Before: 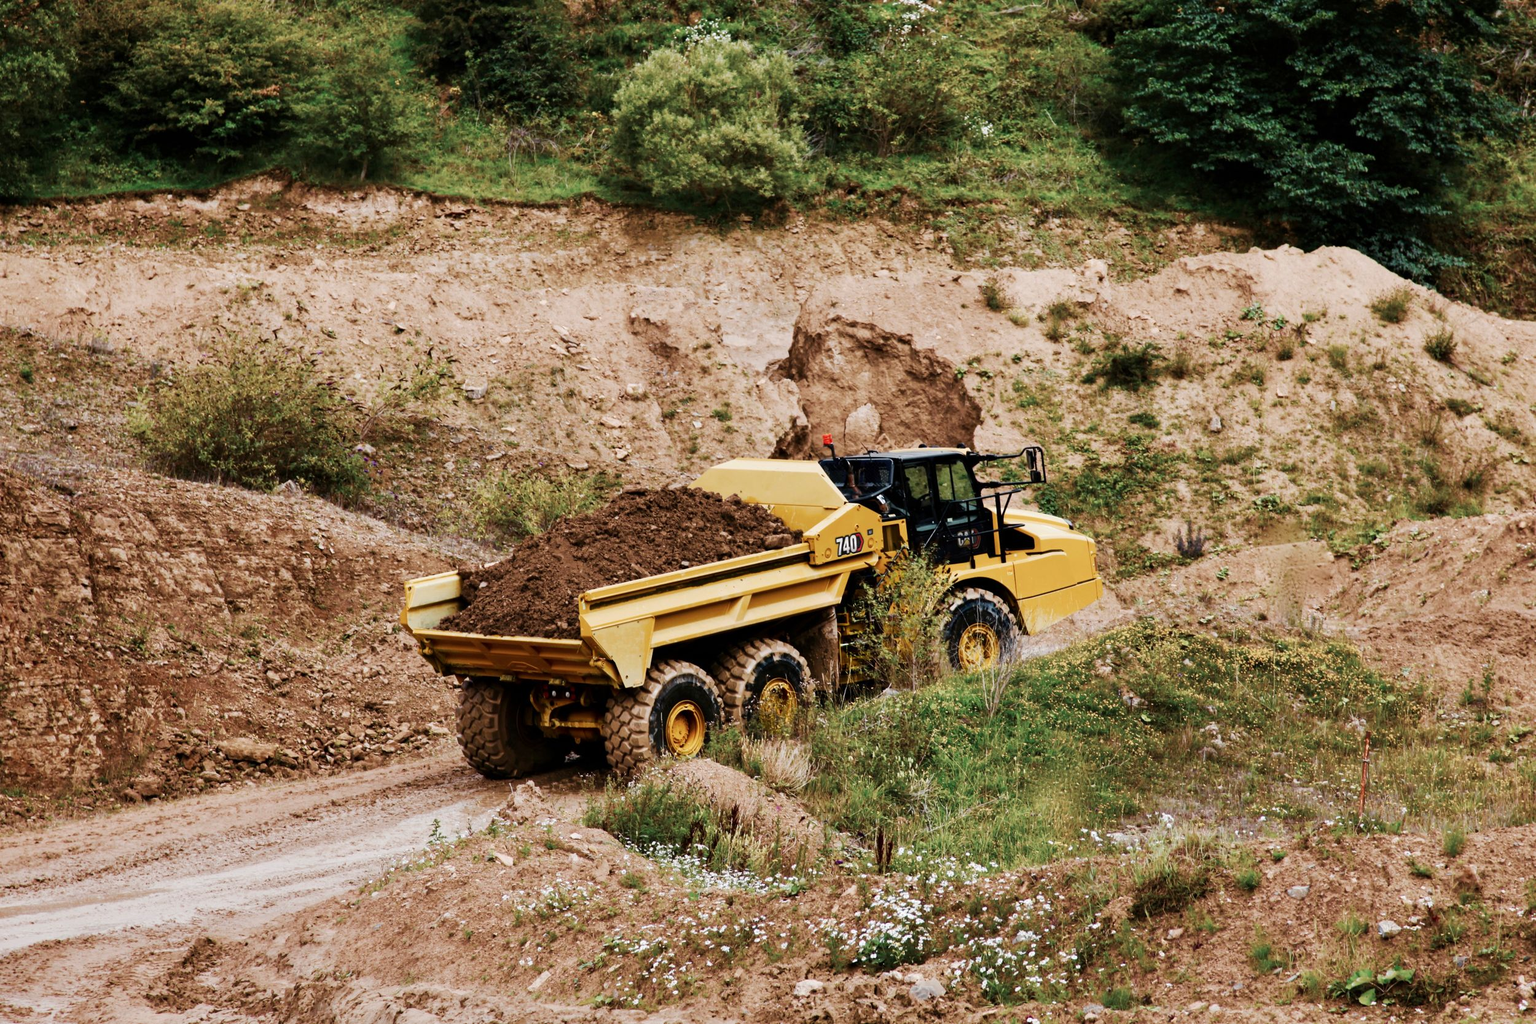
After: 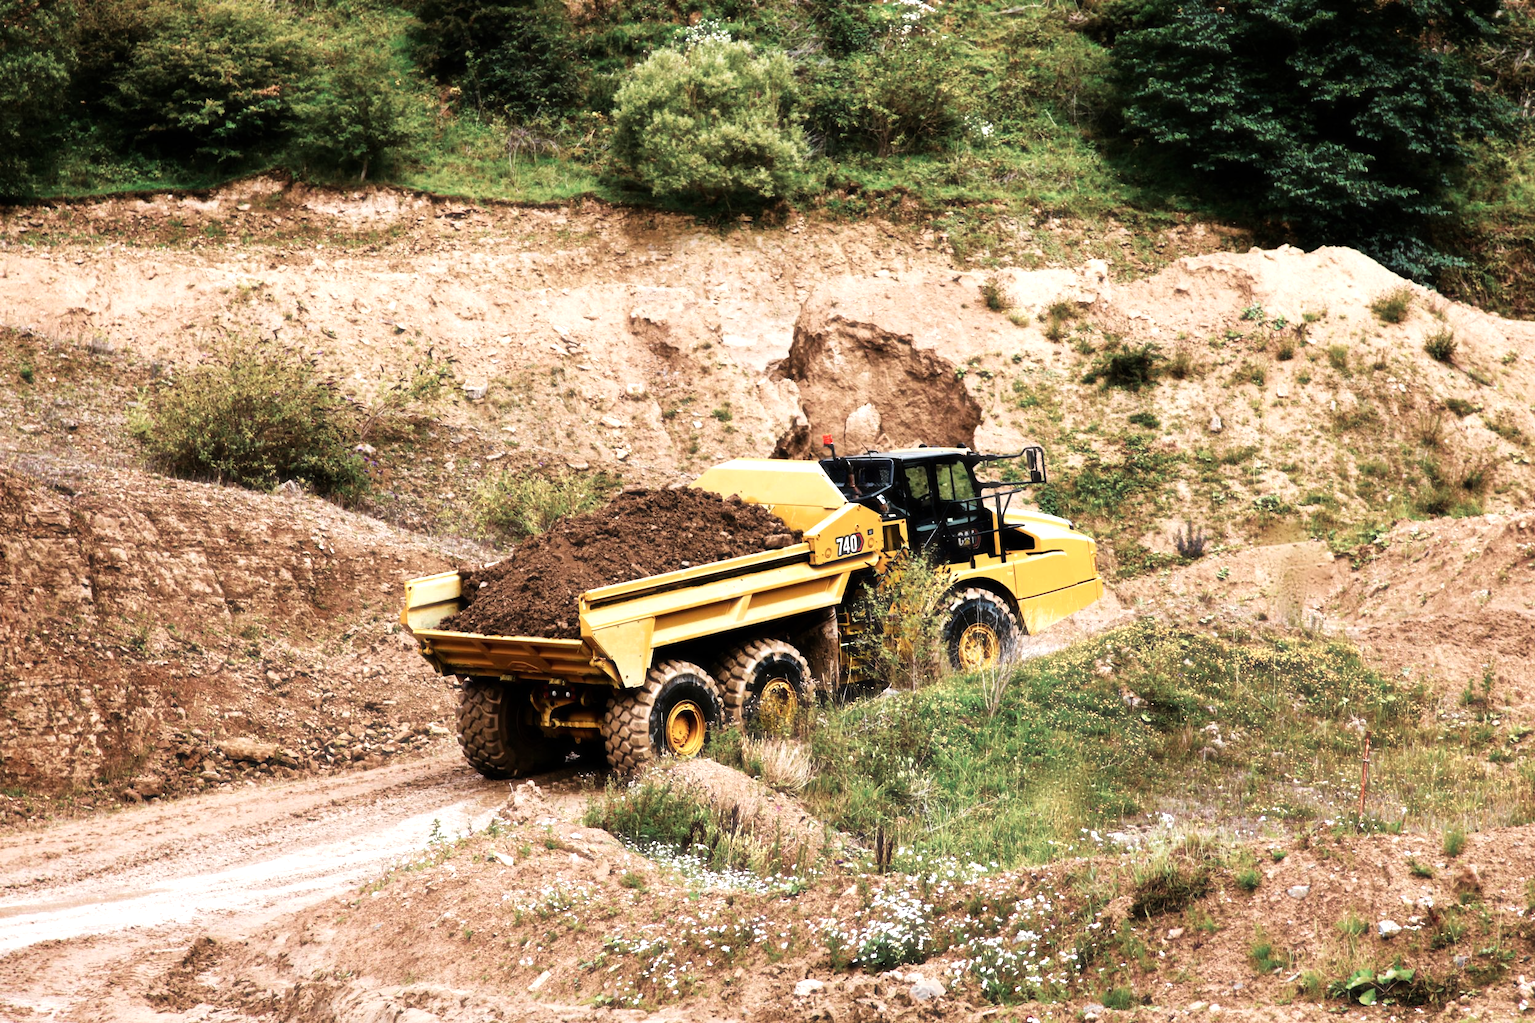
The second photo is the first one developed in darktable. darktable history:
haze removal: strength -0.1, compatibility mode true, adaptive false
tone equalizer: -8 EV -0.782 EV, -7 EV -0.684 EV, -6 EV -0.614 EV, -5 EV -0.381 EV, -3 EV 0.379 EV, -2 EV 0.6 EV, -1 EV 0.686 EV, +0 EV 0.765 EV
